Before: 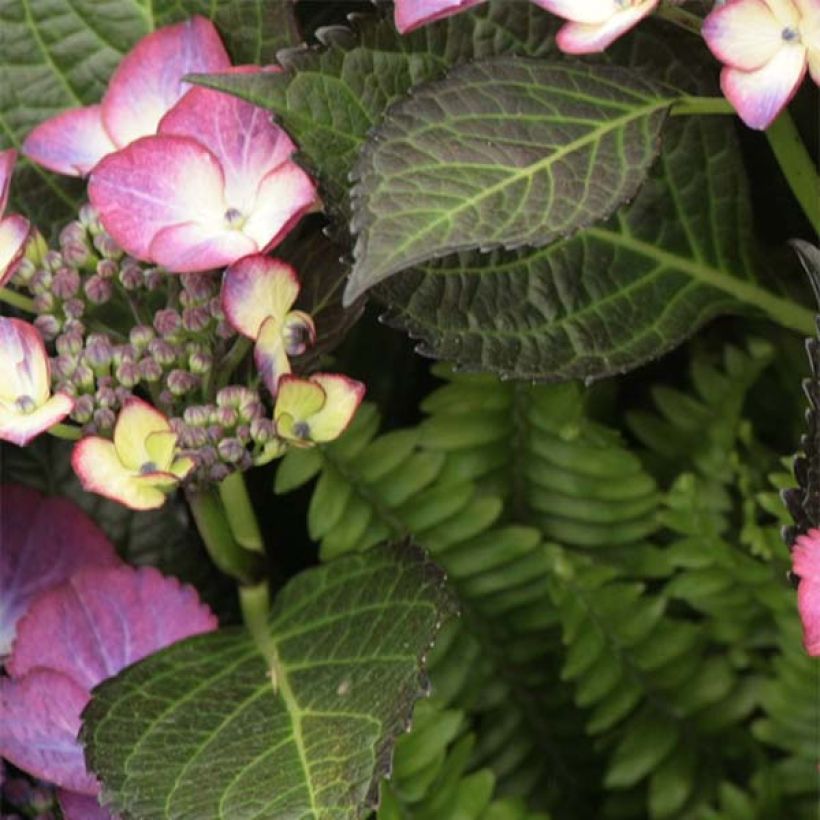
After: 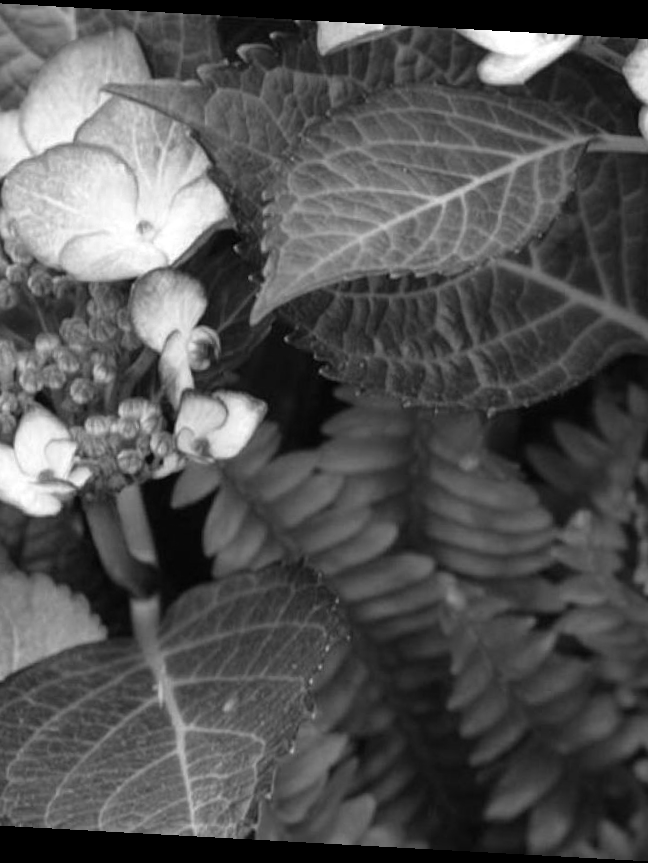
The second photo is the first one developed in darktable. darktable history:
crop and rotate: angle -3.15°, left 14.081%, top 0.03%, right 10.804%, bottom 0.043%
color zones: curves: ch0 [(0.002, 0.593) (0.143, 0.417) (0.285, 0.541) (0.455, 0.289) (0.608, 0.327) (0.727, 0.283) (0.869, 0.571) (1, 0.603)]; ch1 [(0, 0) (0.143, 0) (0.286, 0) (0.429, 0) (0.571, 0) (0.714, 0) (0.857, 0)]
